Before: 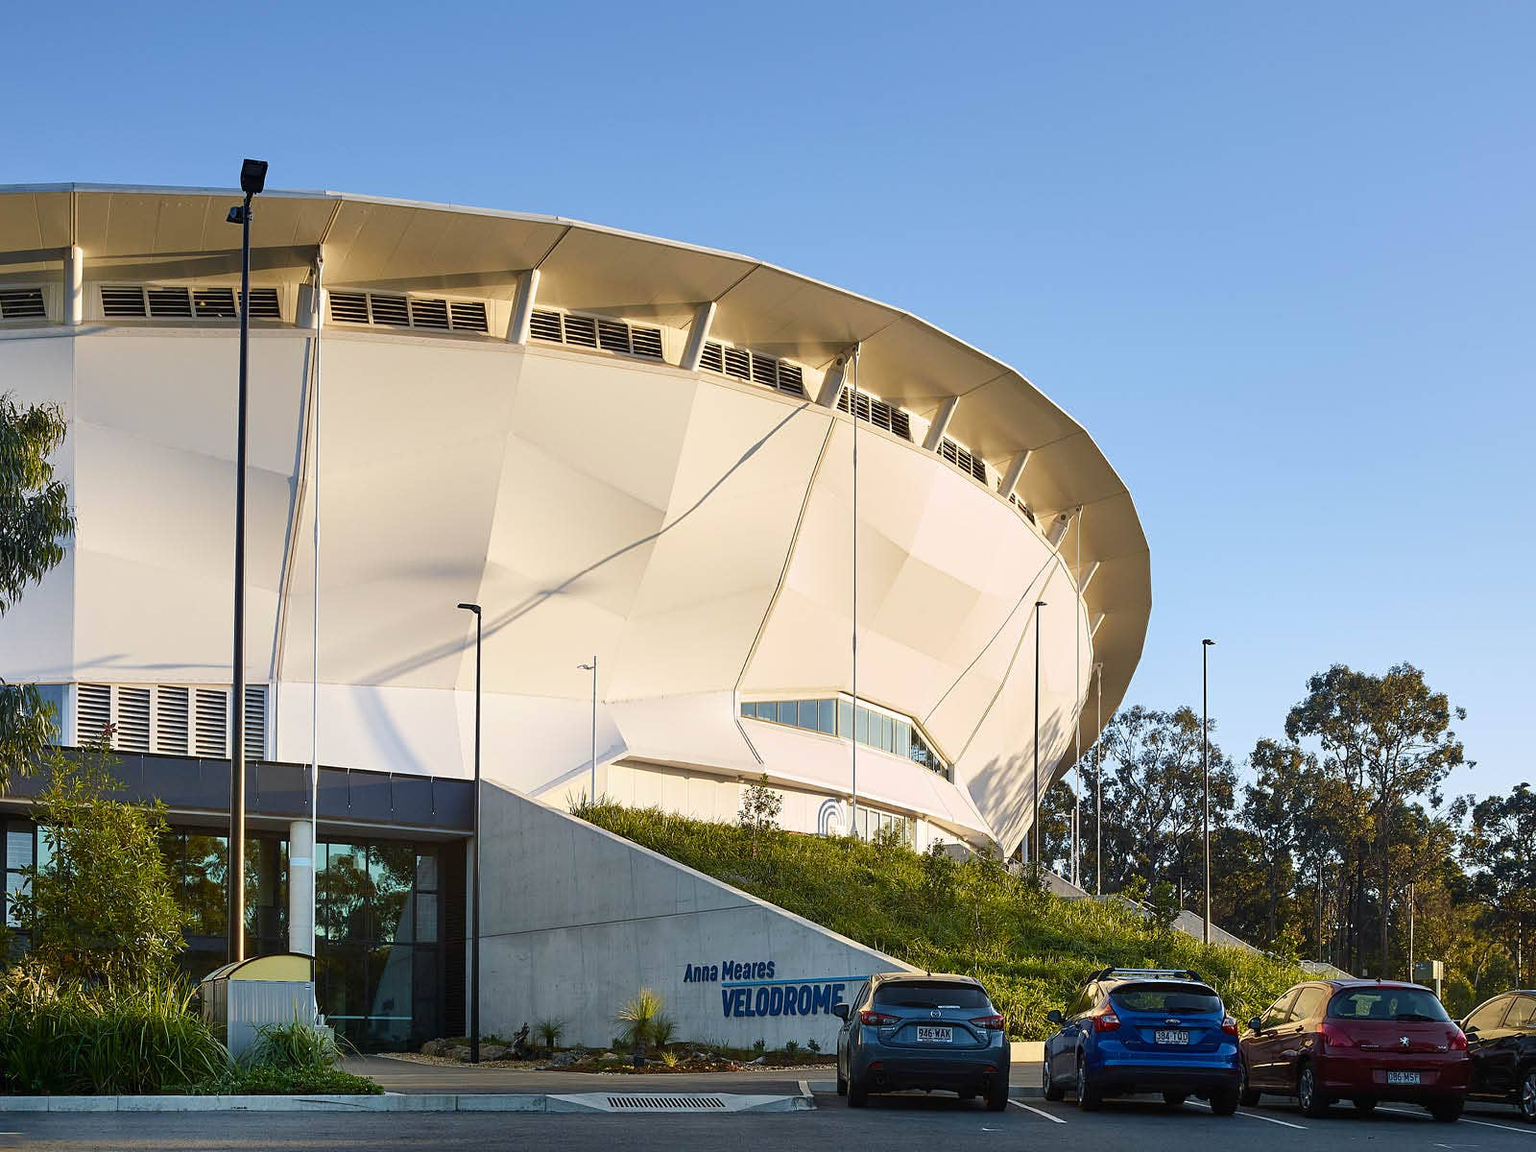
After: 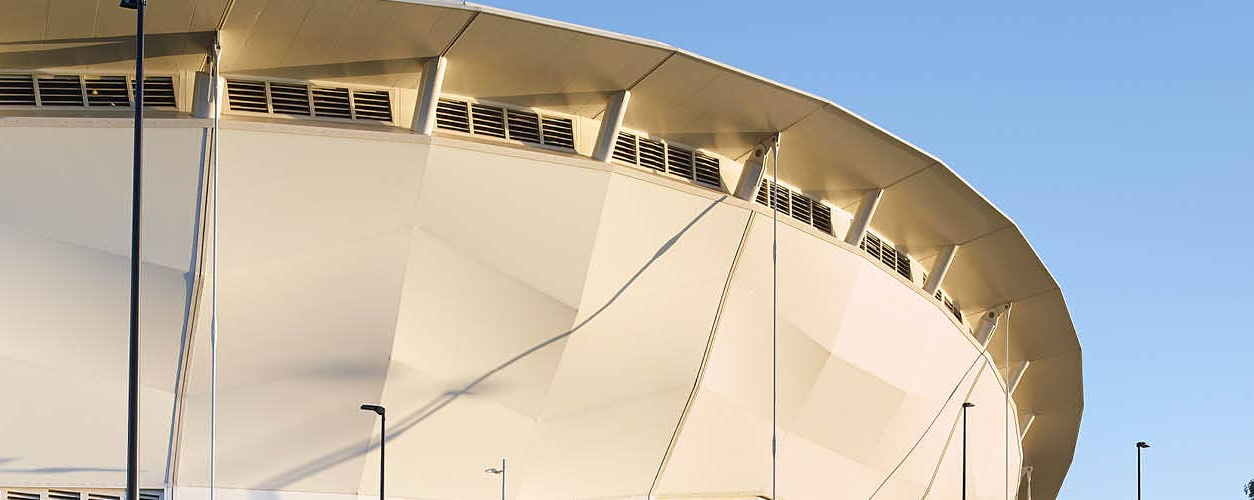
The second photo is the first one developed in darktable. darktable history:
crop: left 7.289%, top 18.742%, right 14.282%, bottom 39.56%
